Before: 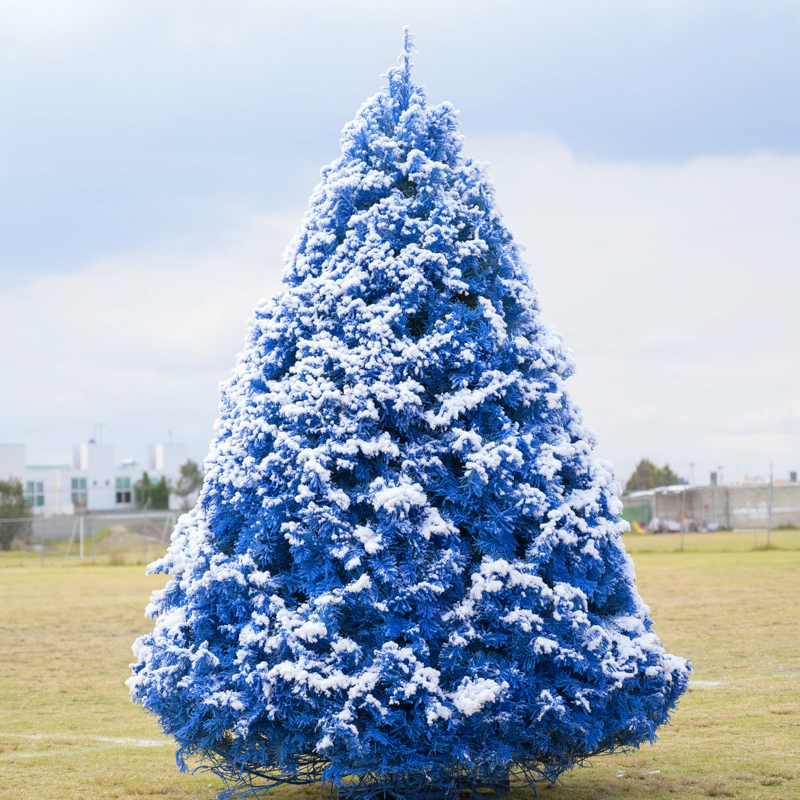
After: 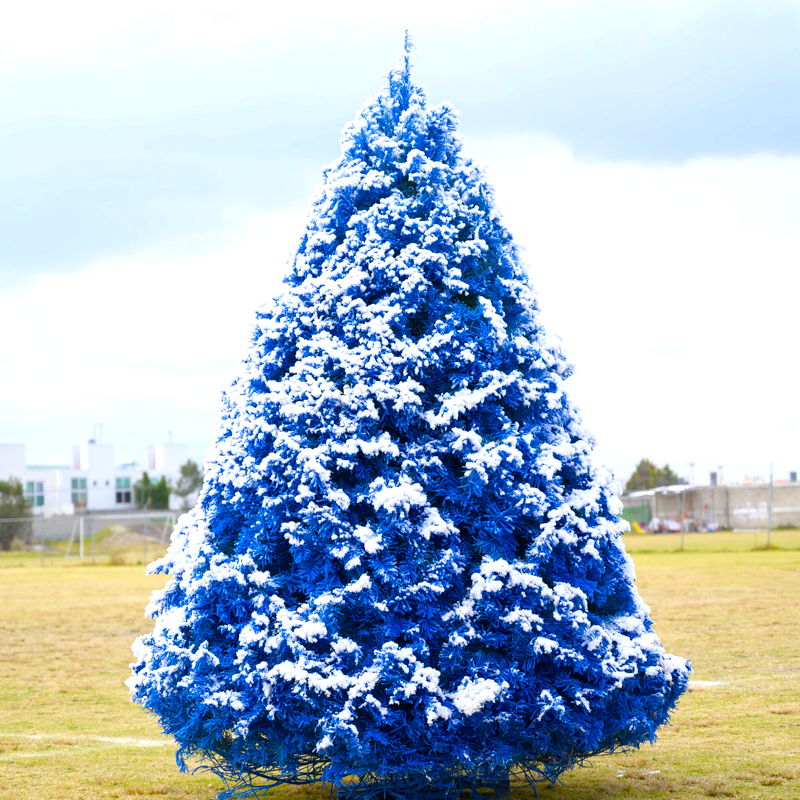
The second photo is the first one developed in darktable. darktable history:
color balance rgb: perceptual saturation grading › global saturation 35.155%, perceptual saturation grading › highlights -25.544%, perceptual saturation grading › shadows 49.241%, perceptual brilliance grading › highlights 10.402%, perceptual brilliance grading › shadows -11.504%, global vibrance 20%
